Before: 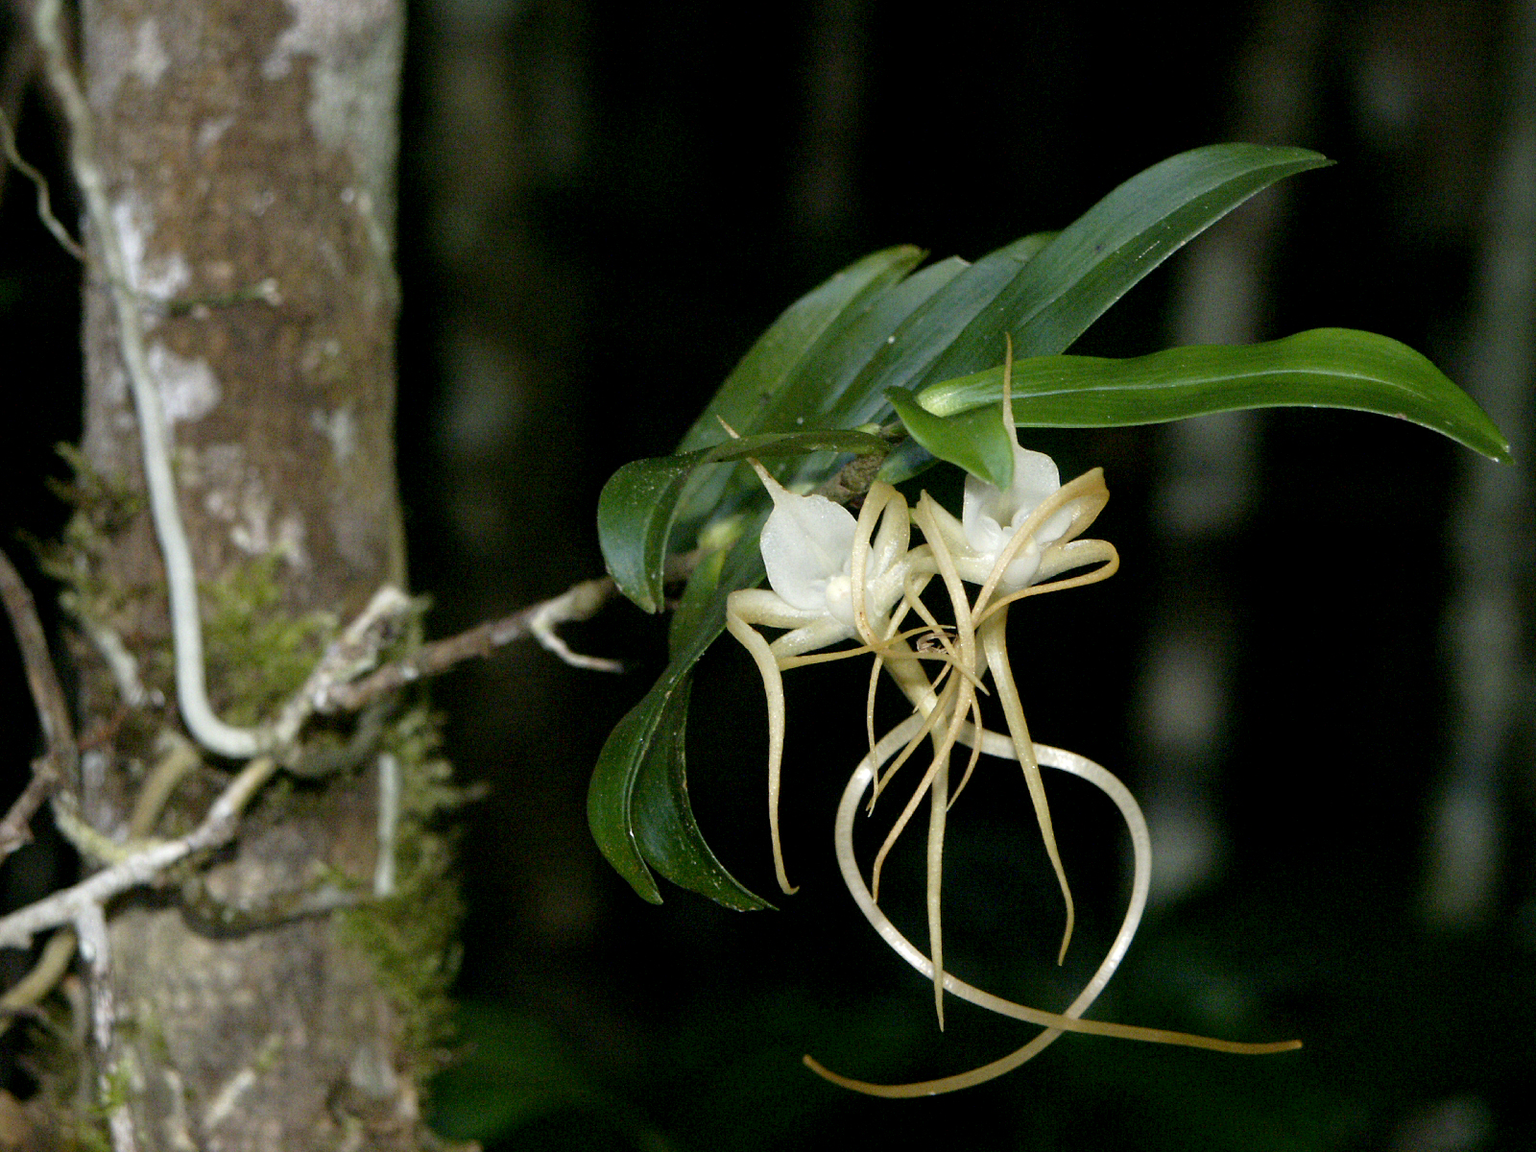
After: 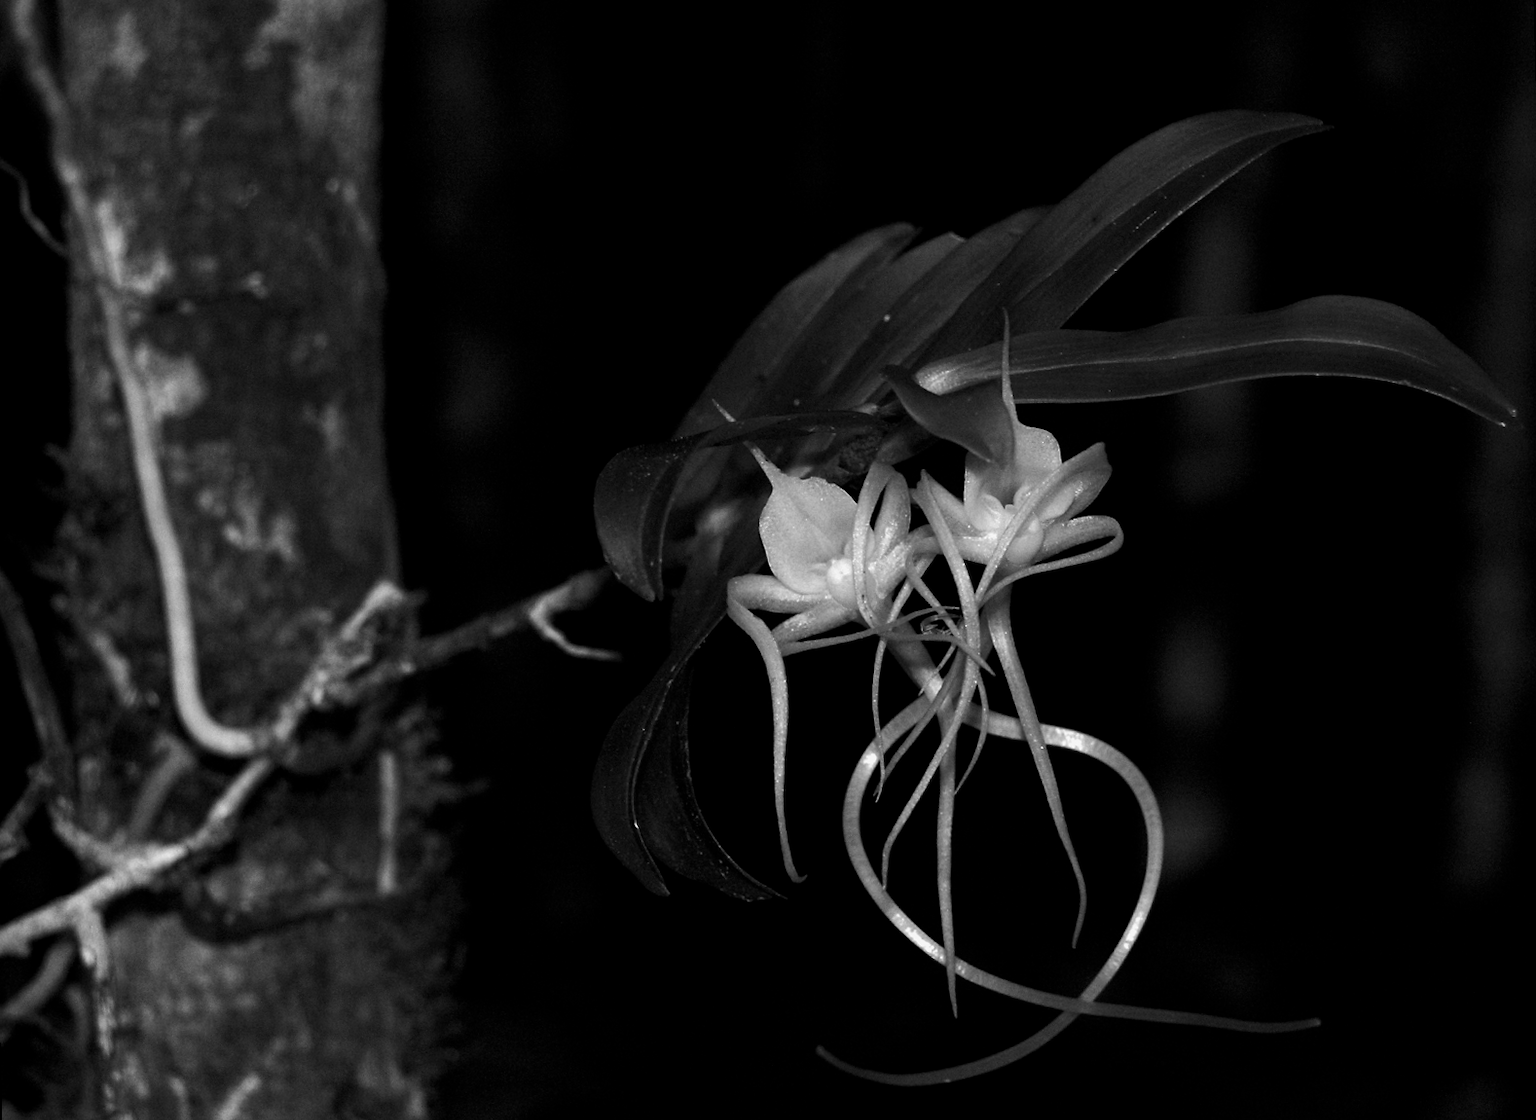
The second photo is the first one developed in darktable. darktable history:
rotate and perspective: rotation -1.42°, crop left 0.016, crop right 0.984, crop top 0.035, crop bottom 0.965
contrast brightness saturation: contrast -0.03, brightness -0.59, saturation -1
